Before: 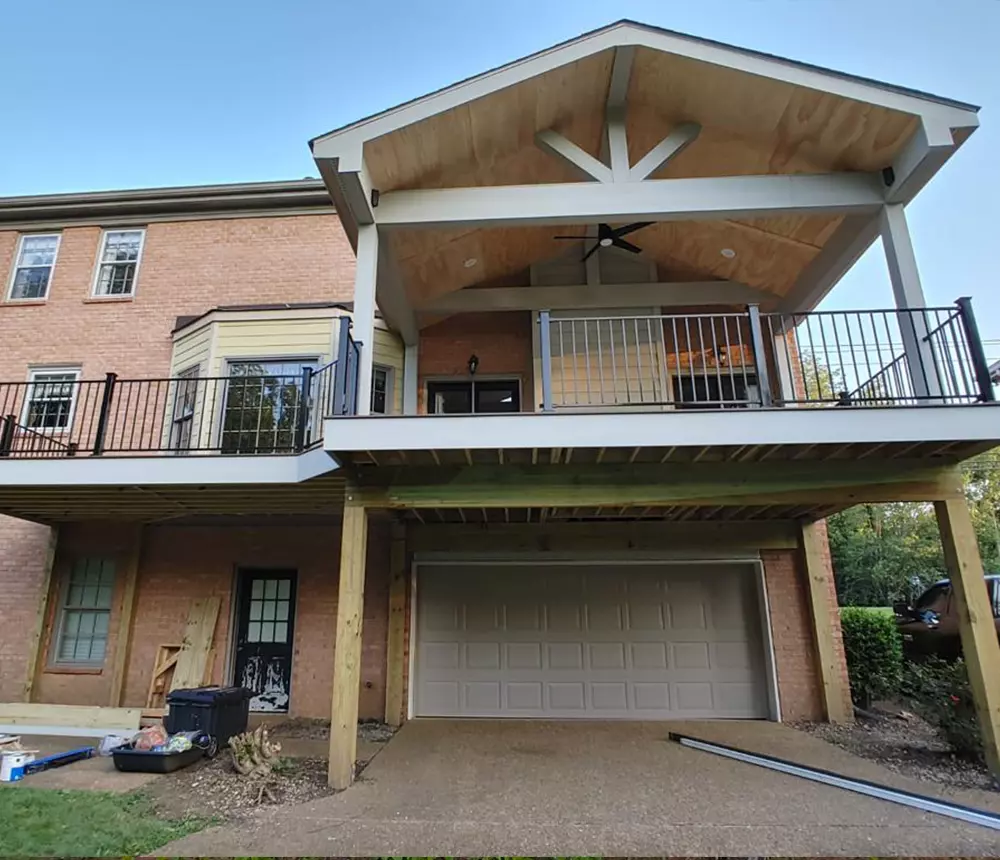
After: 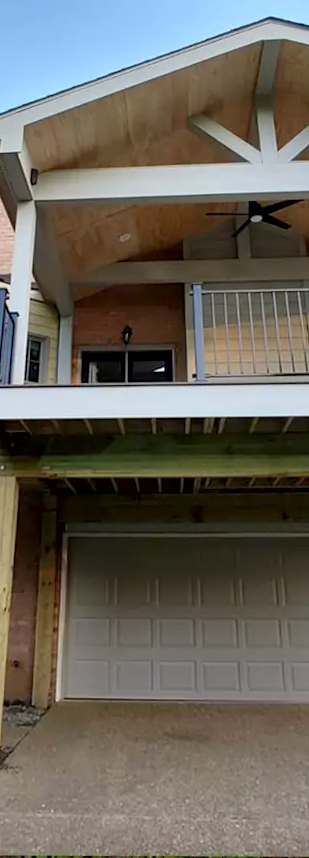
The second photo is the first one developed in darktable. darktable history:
rotate and perspective: rotation 0.215°, lens shift (vertical) -0.139, crop left 0.069, crop right 0.939, crop top 0.002, crop bottom 0.996
local contrast: mode bilateral grid, contrast 15, coarseness 36, detail 105%, midtone range 0.2
crop: left 33.36%, right 33.36%
exposure: black level correction 0.007, exposure 0.093 EV, compensate highlight preservation false
